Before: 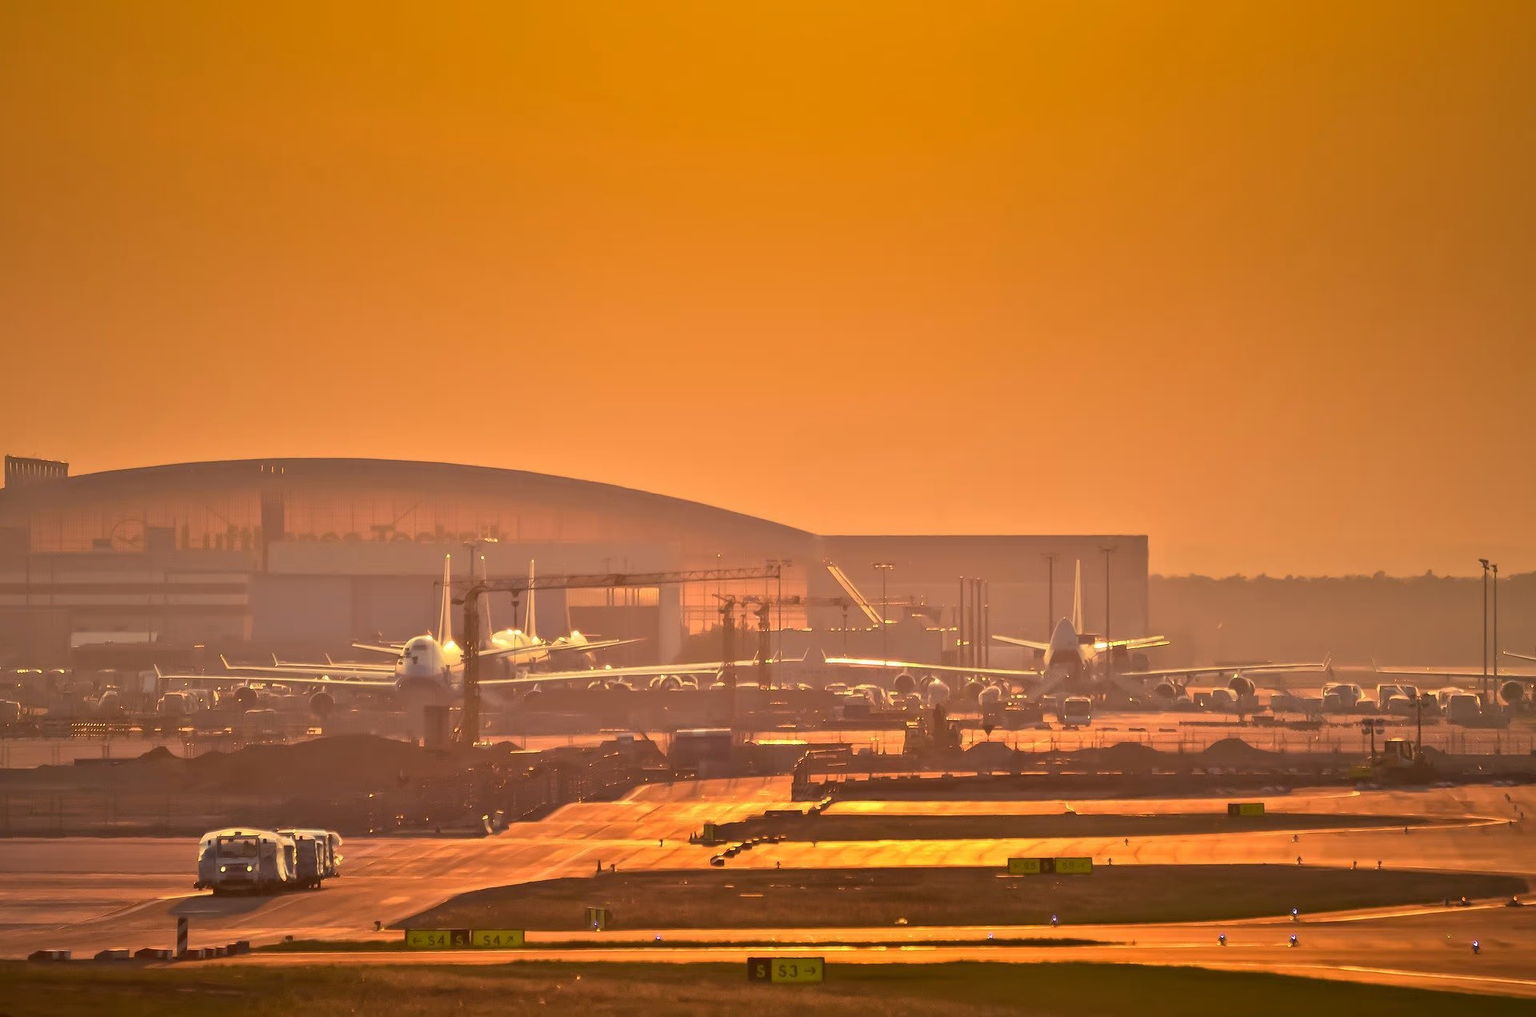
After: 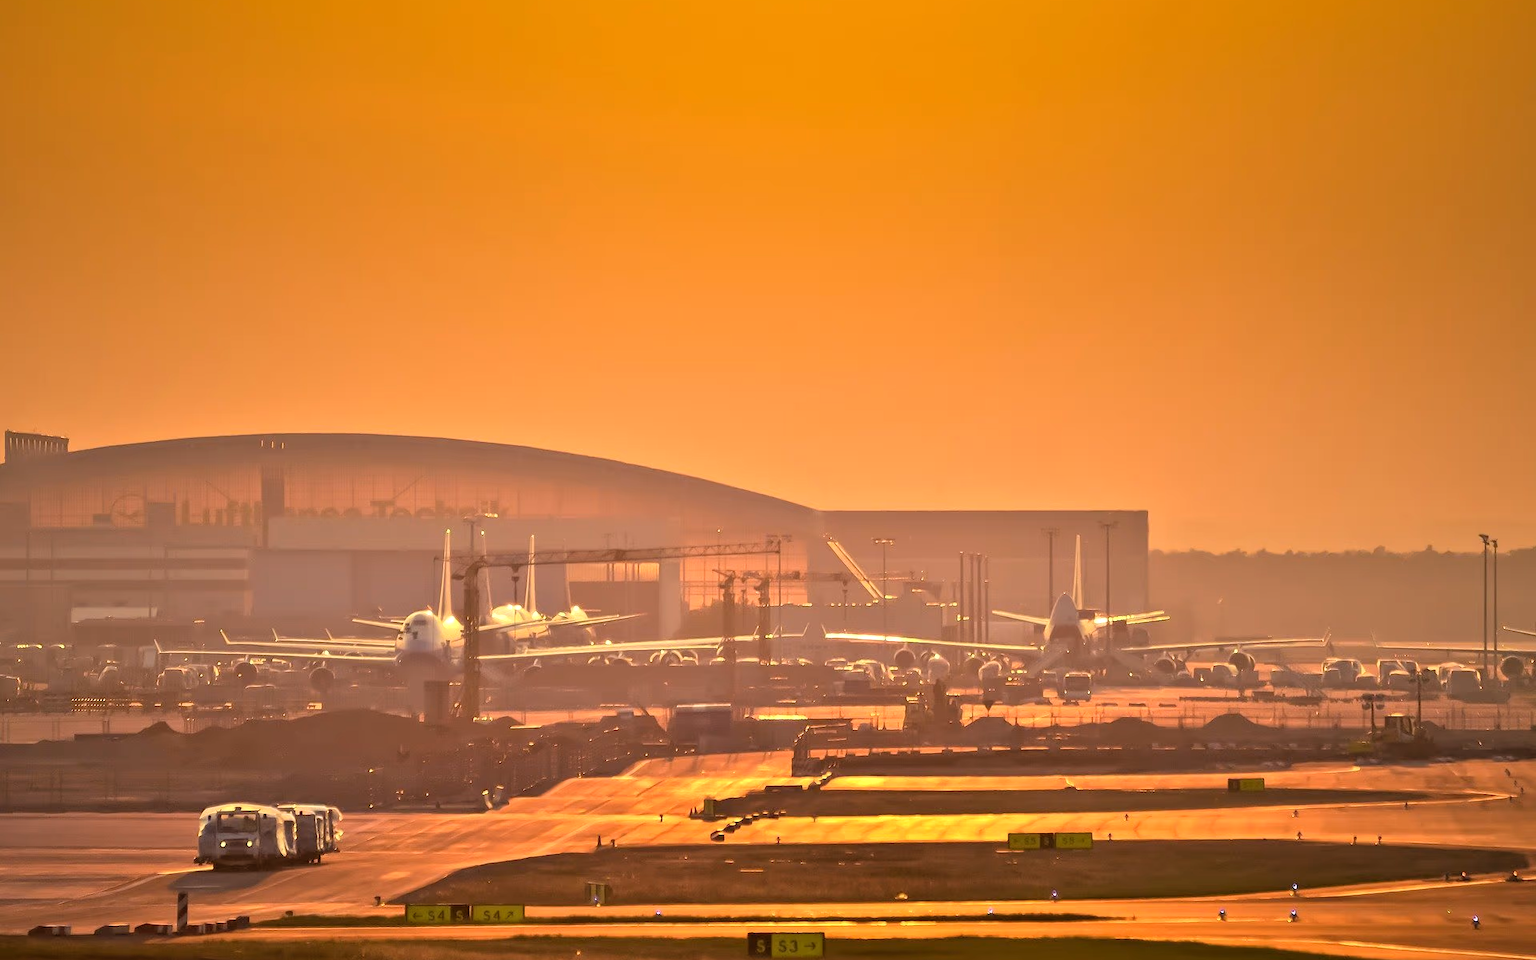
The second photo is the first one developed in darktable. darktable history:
rgb levels: levels [[0.01, 0.419, 0.839], [0, 0.5, 1], [0, 0.5, 1]]
crop and rotate: top 2.479%, bottom 3.018%
